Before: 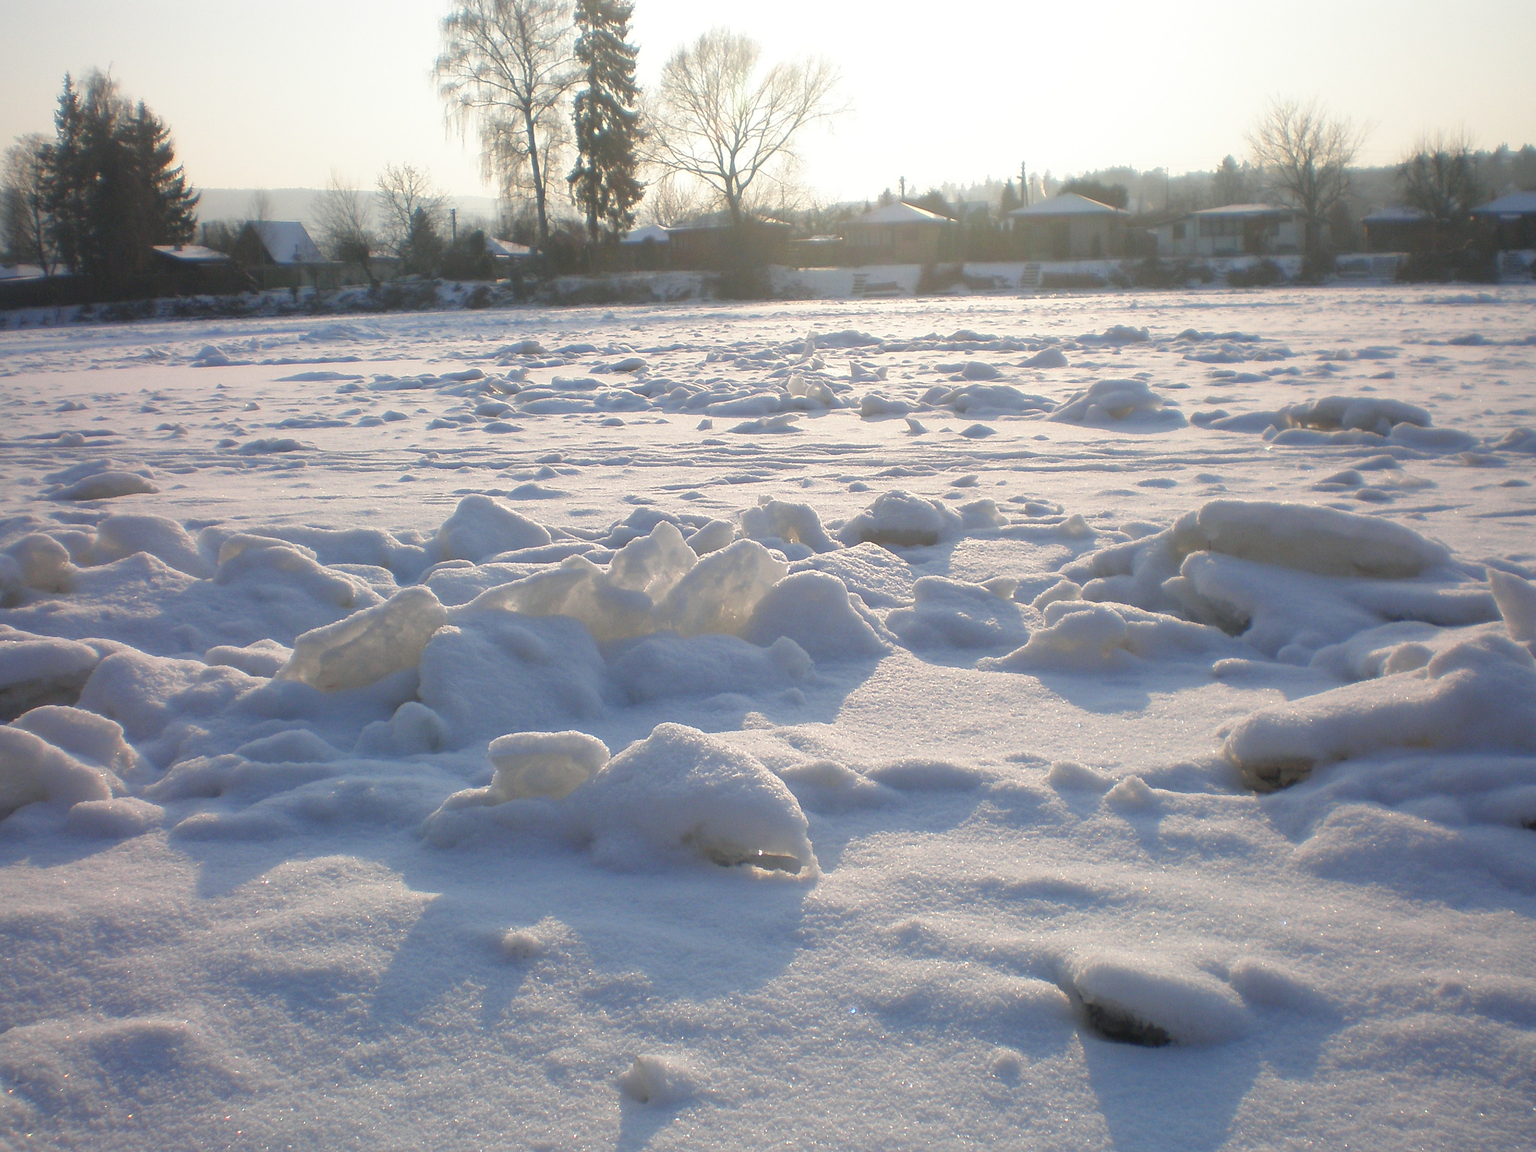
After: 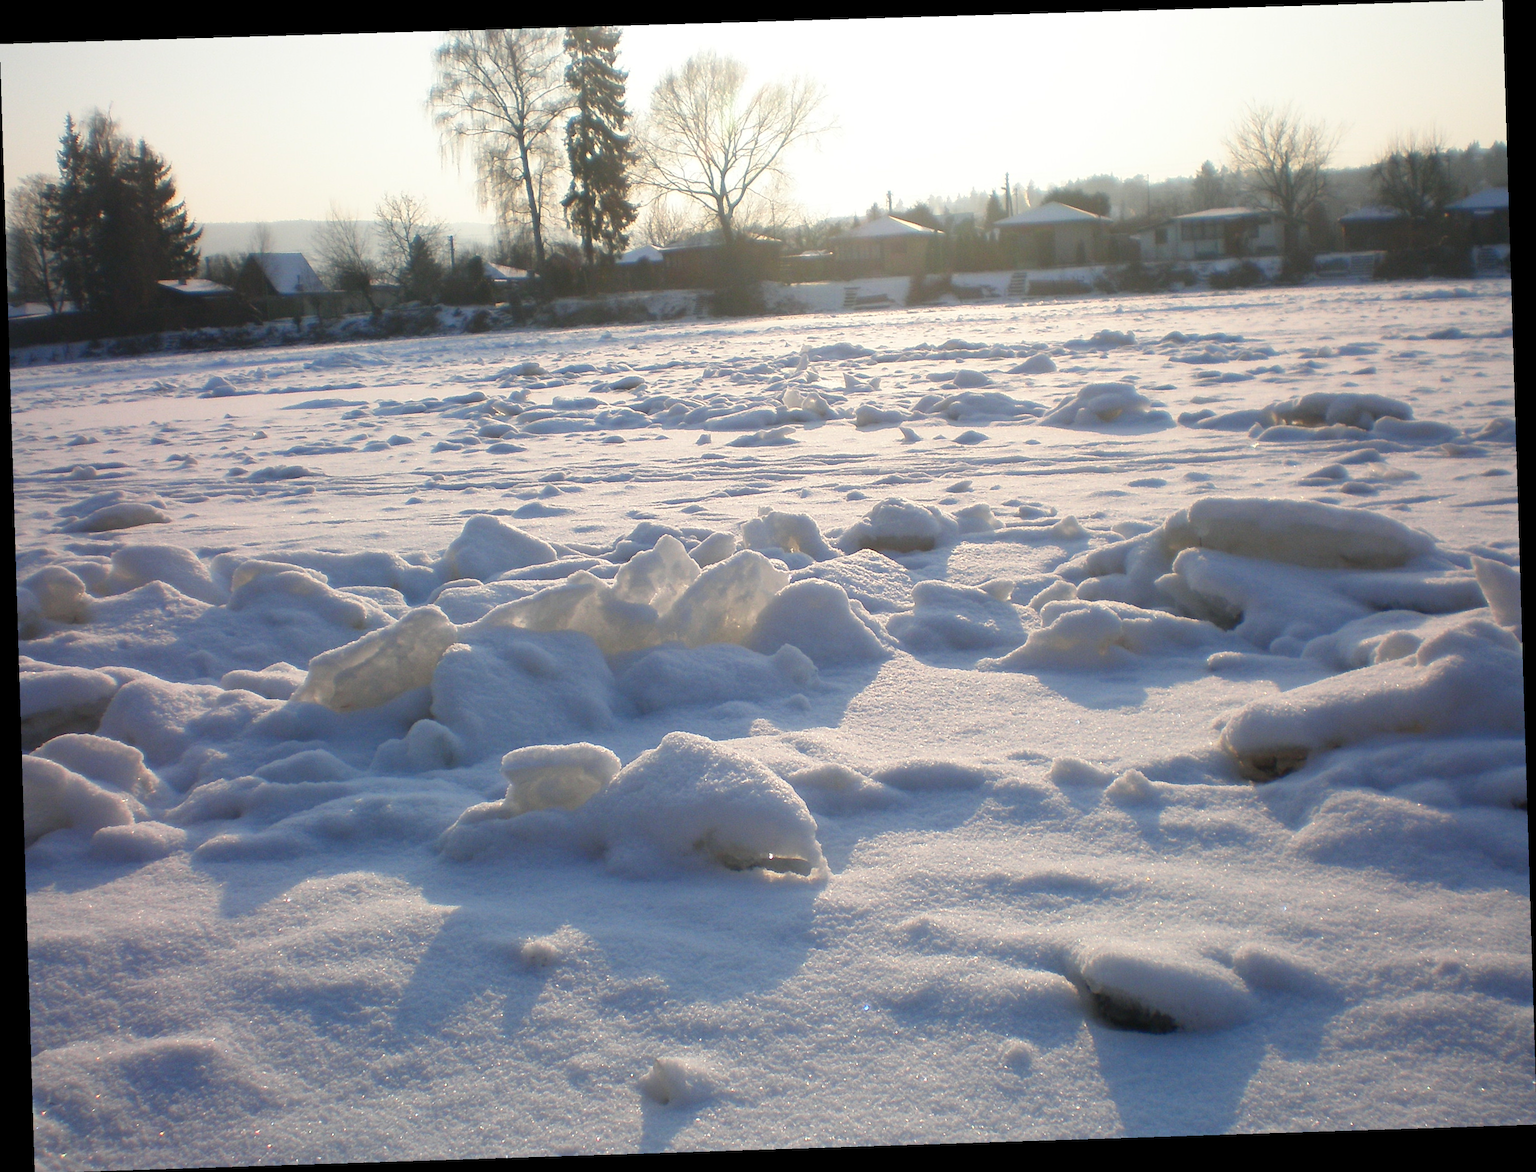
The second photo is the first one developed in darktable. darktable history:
contrast brightness saturation: contrast 0.13, brightness -0.05, saturation 0.16
rotate and perspective: rotation -1.77°, lens shift (horizontal) 0.004, automatic cropping off
